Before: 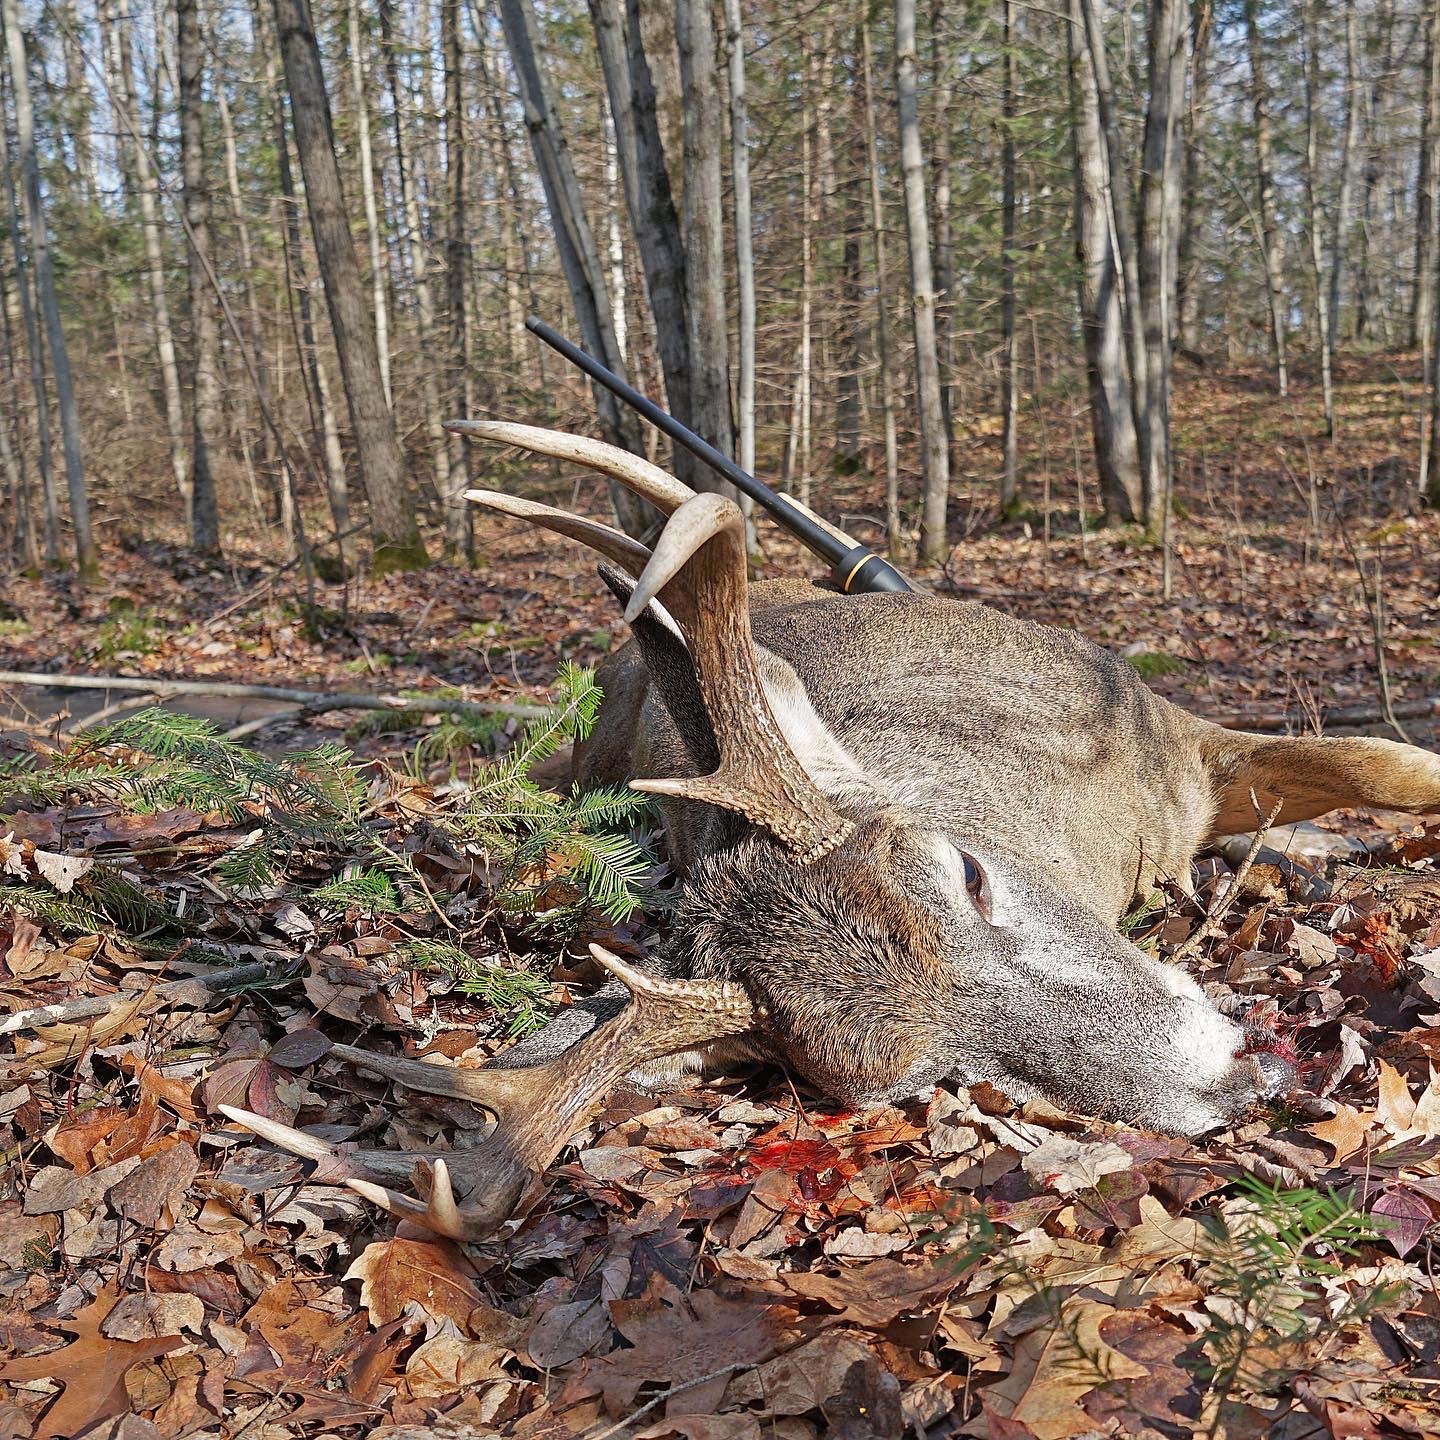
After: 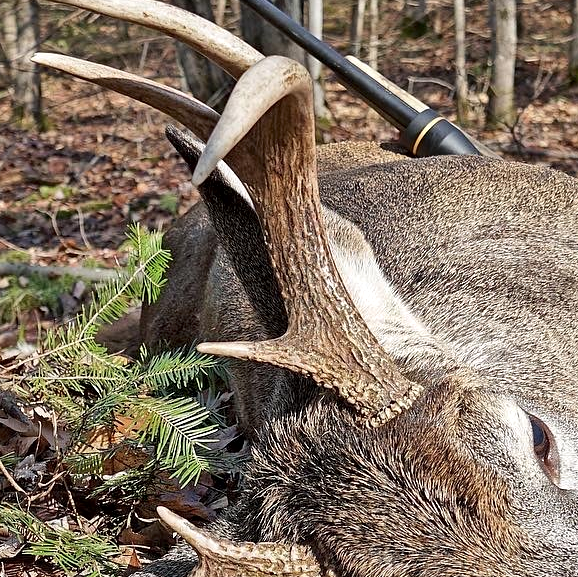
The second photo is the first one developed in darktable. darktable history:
crop: left 30.039%, top 30.406%, right 29.758%, bottom 29.461%
local contrast: mode bilateral grid, contrast 19, coarseness 49, detail 171%, midtone range 0.2
